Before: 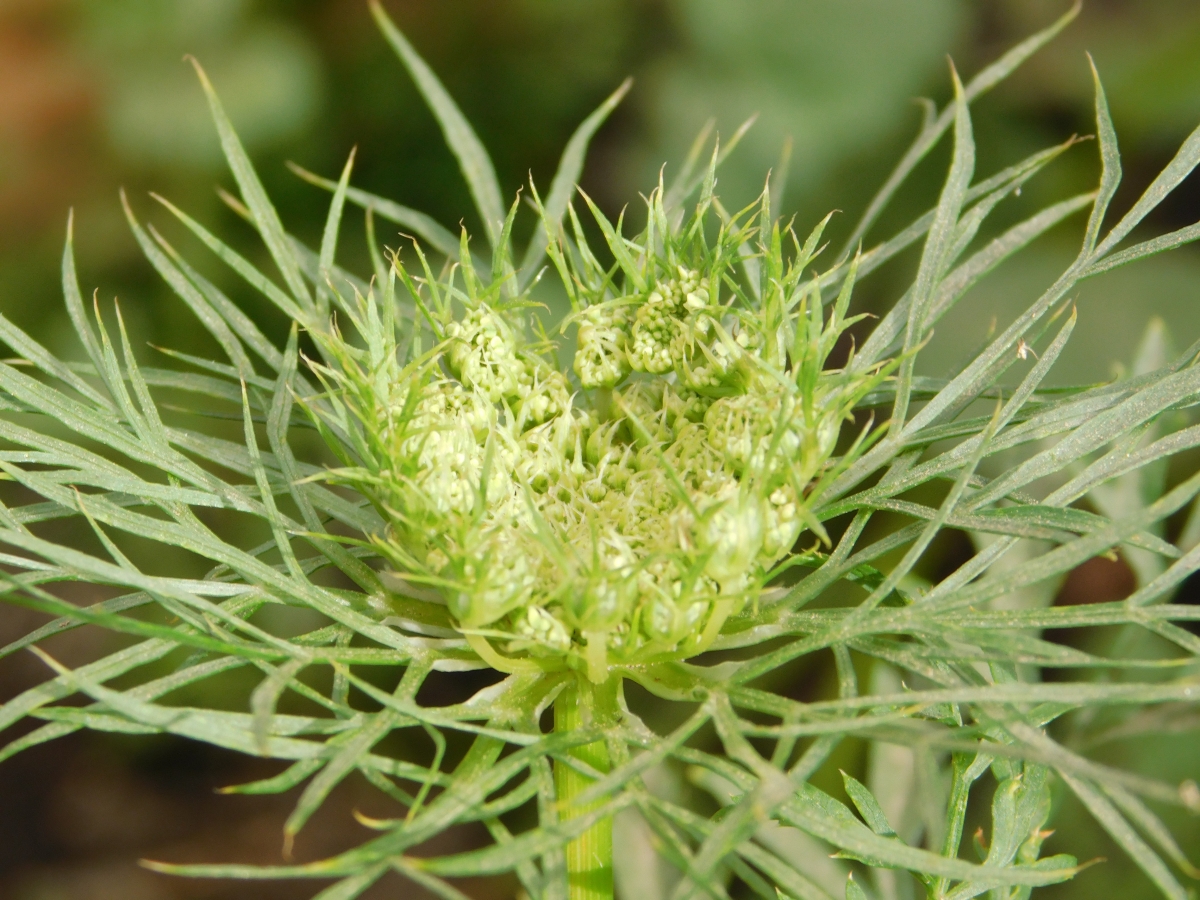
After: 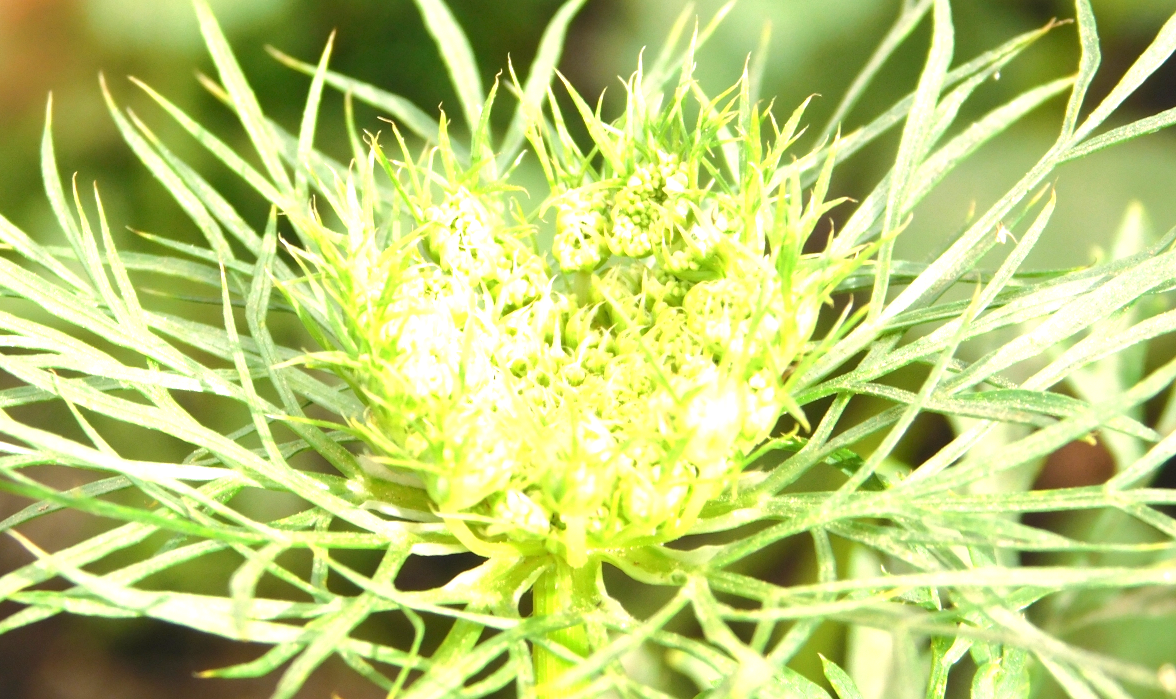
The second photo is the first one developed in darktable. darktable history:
exposure: black level correction 0, exposure 1.287 EV, compensate highlight preservation false
crop and rotate: left 1.813%, top 12.913%, right 0.174%, bottom 9.353%
tone equalizer: mask exposure compensation -0.505 EV
